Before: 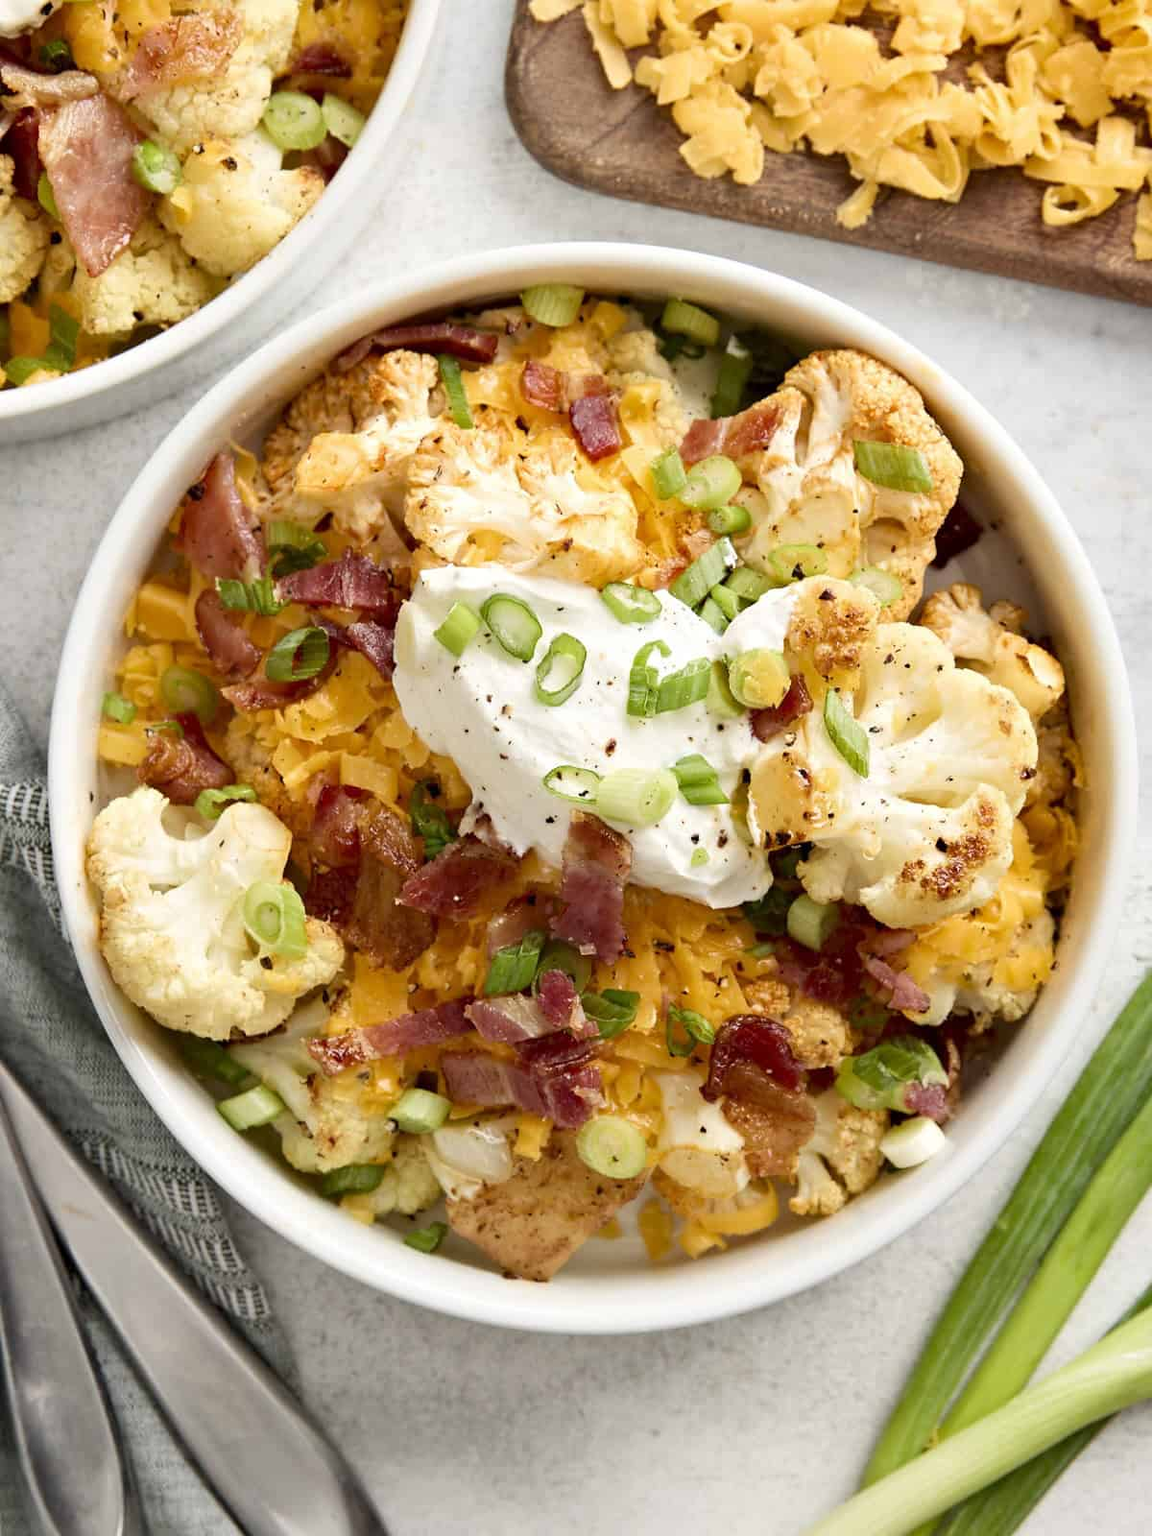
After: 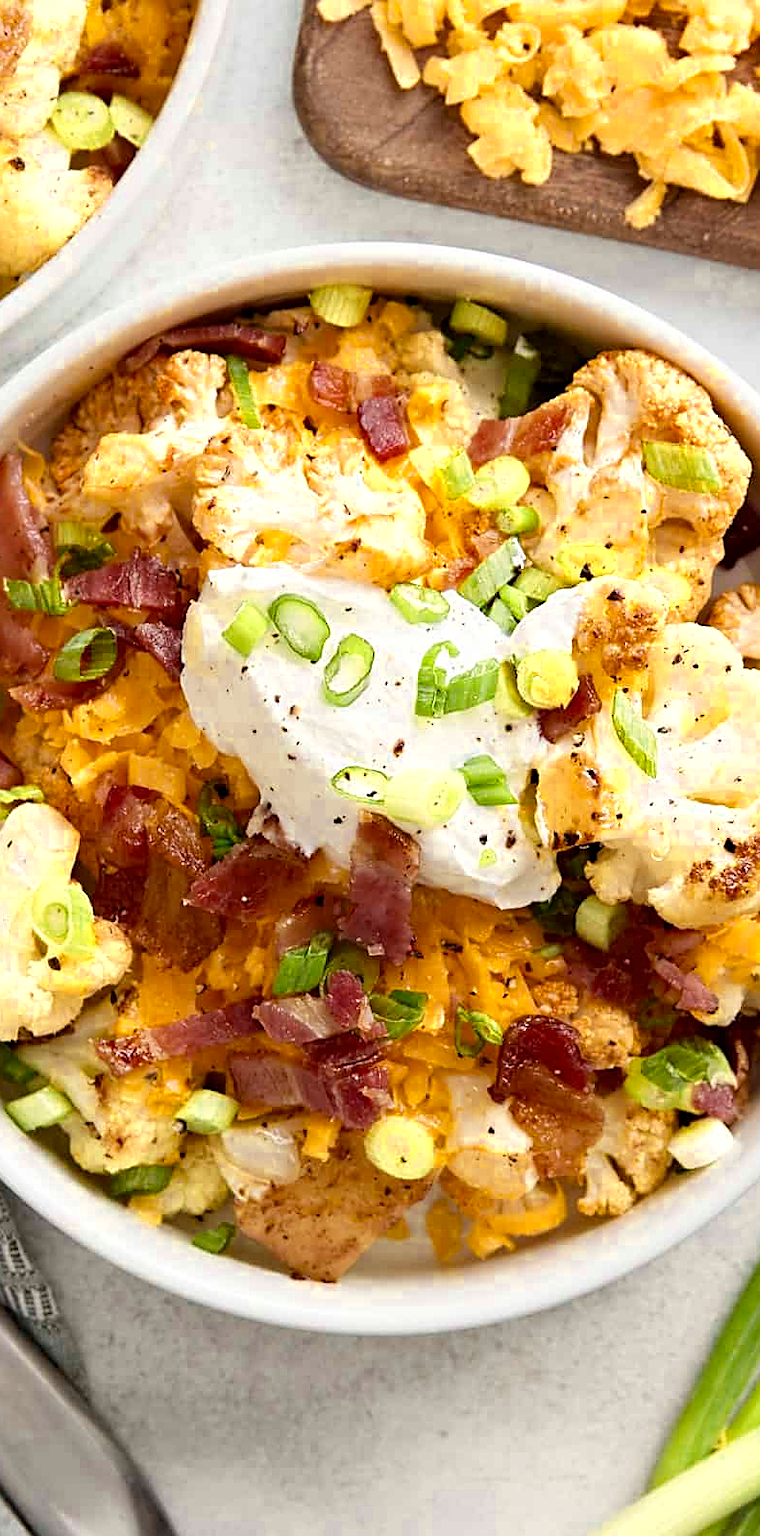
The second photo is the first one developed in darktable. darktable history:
crop and rotate: left 18.442%, right 15.508%
sharpen: on, module defaults
color zones: curves: ch0 [(0, 0.485) (0.178, 0.476) (0.261, 0.623) (0.411, 0.403) (0.708, 0.603) (0.934, 0.412)]; ch1 [(0.003, 0.485) (0.149, 0.496) (0.229, 0.584) (0.326, 0.551) (0.484, 0.262) (0.757, 0.643)]
